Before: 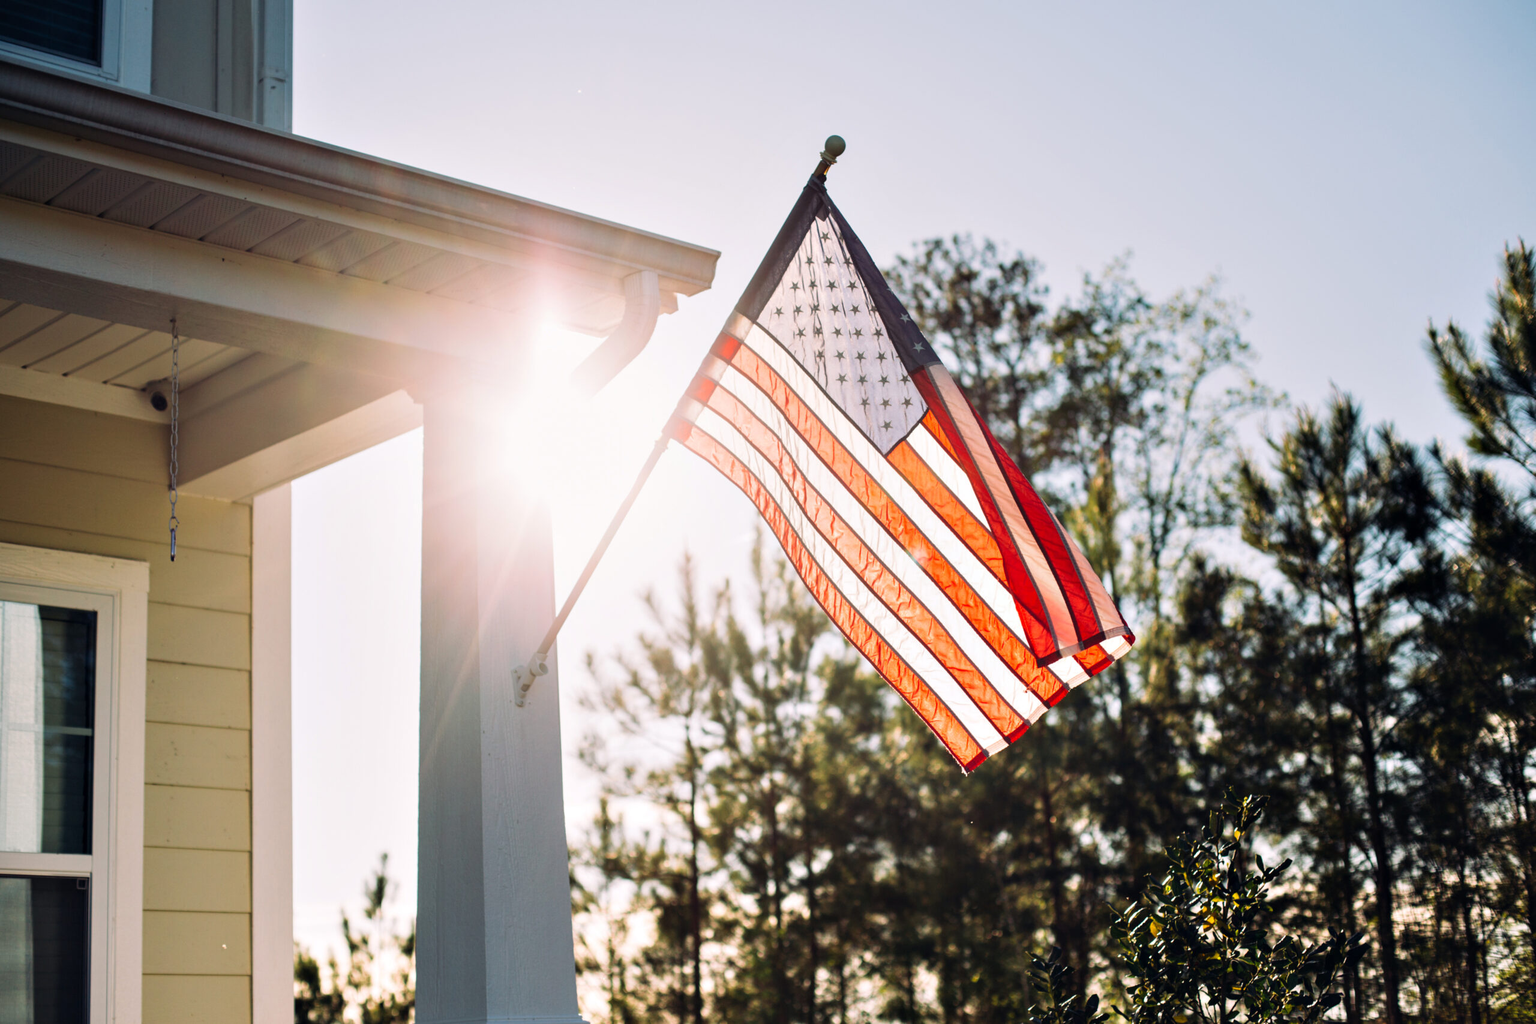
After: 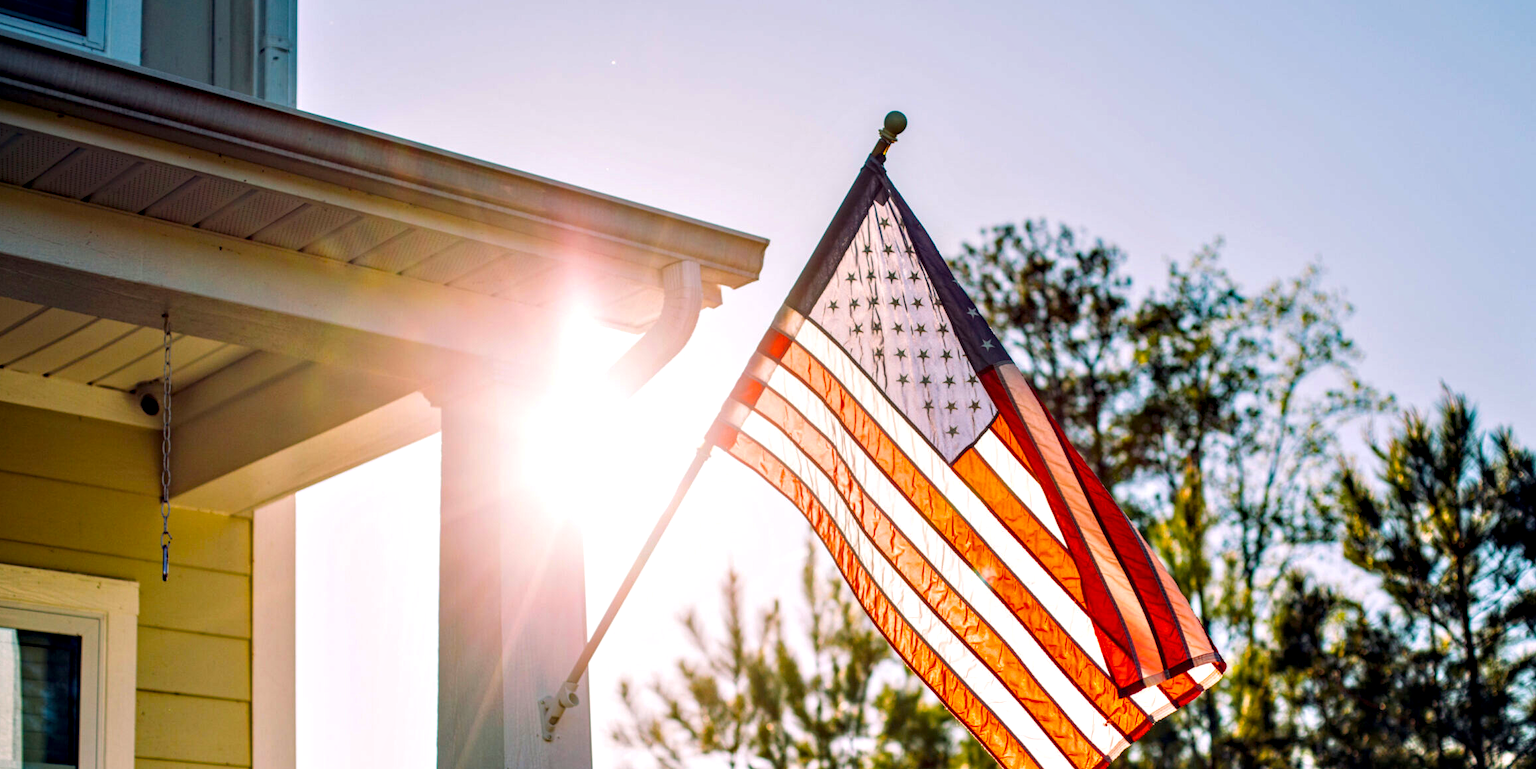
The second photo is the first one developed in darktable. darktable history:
color balance rgb: perceptual saturation grading › global saturation 25.862%, global vibrance 40.173%
local contrast: detail 150%
crop: left 1.532%, top 3.437%, right 7.768%, bottom 28.415%
haze removal: compatibility mode true, adaptive false
